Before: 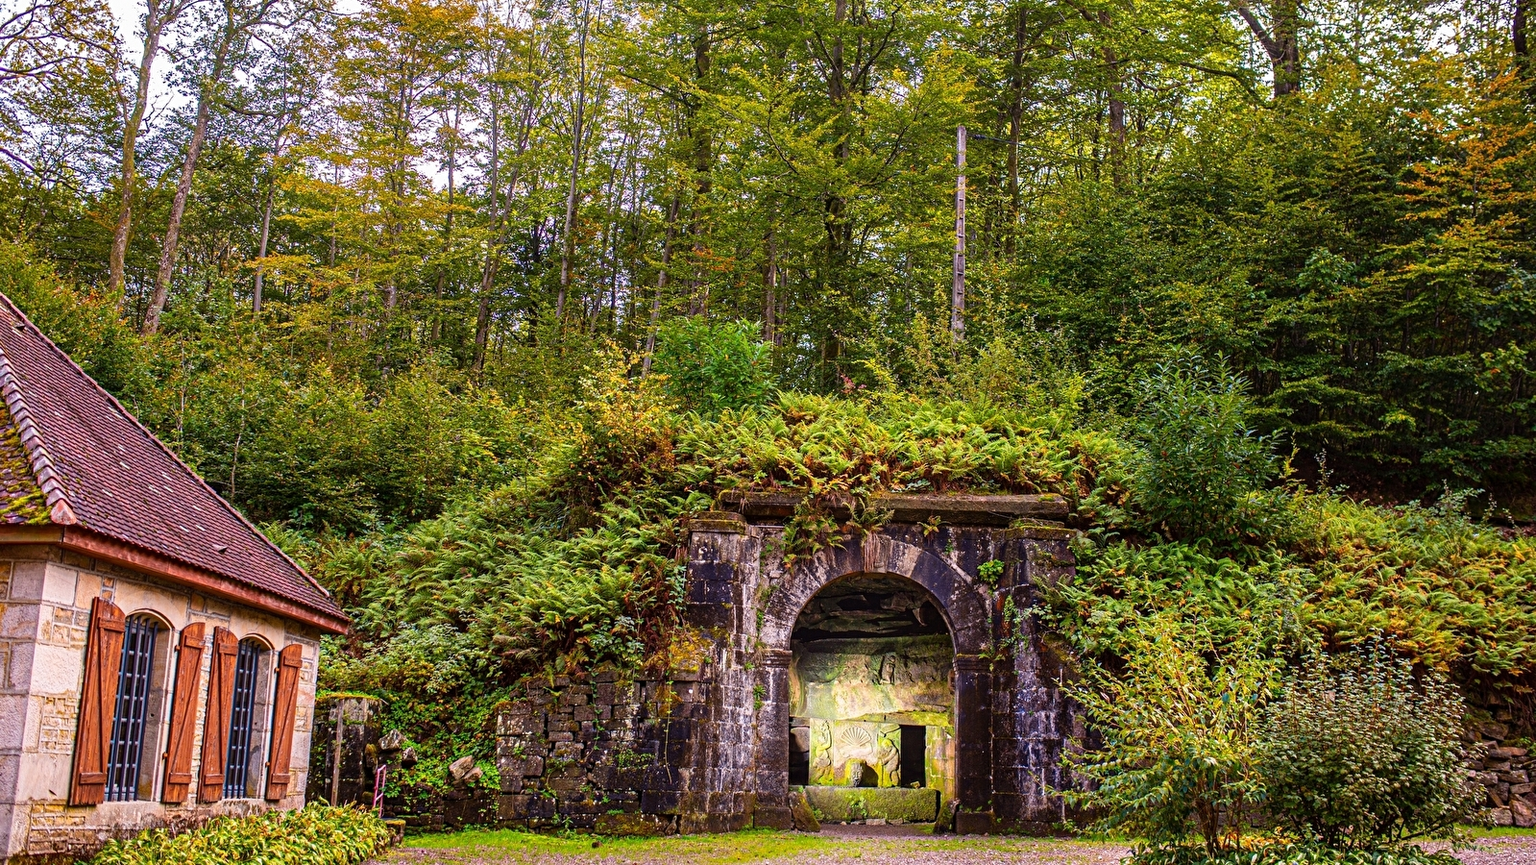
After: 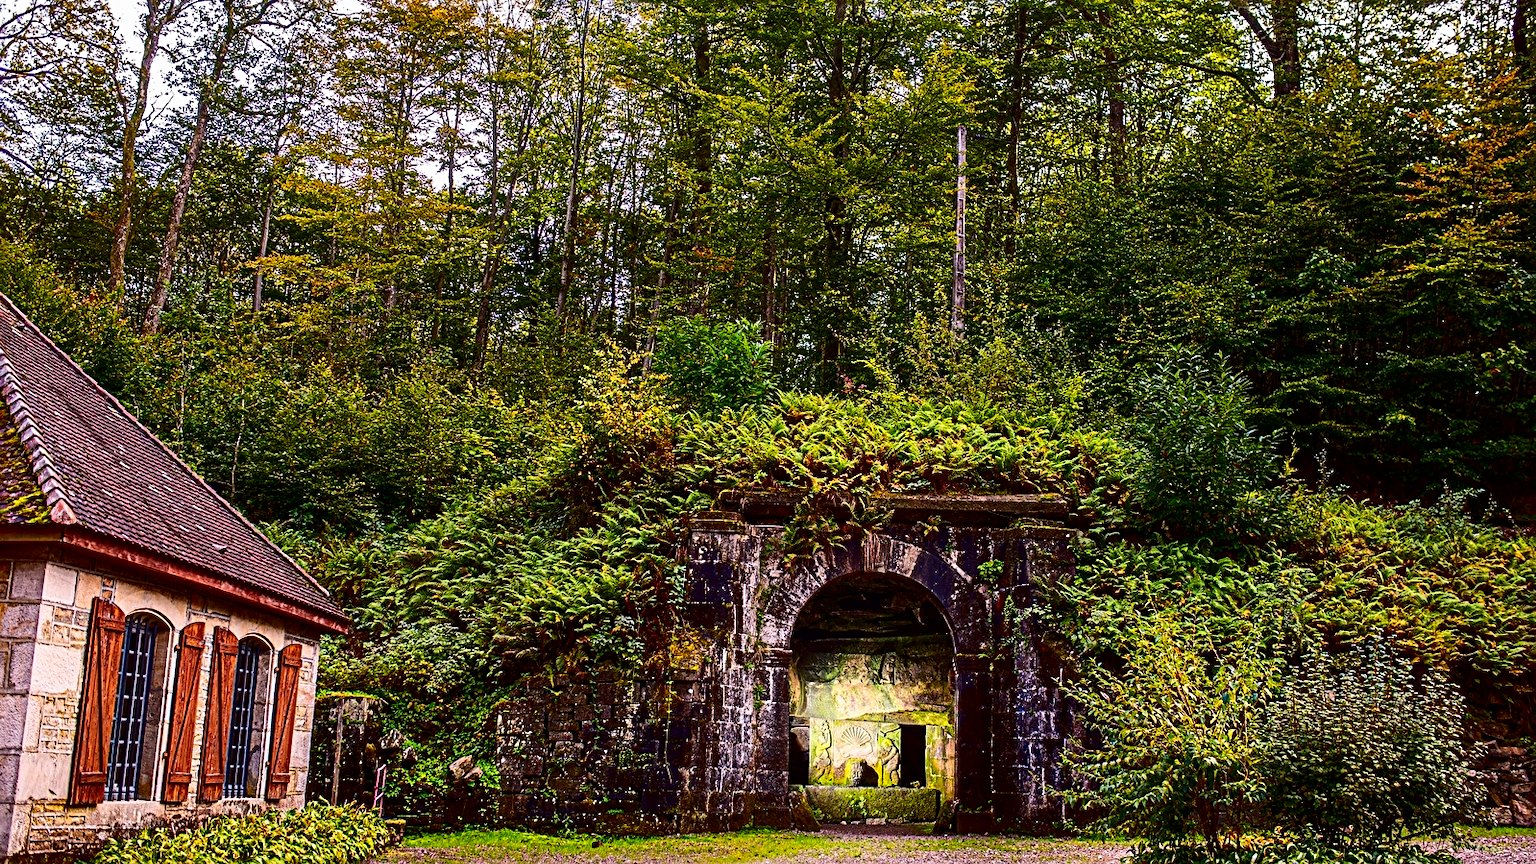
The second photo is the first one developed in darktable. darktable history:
sharpen: radius 2.51, amount 0.329
contrast brightness saturation: contrast 0.241, brightness -0.222, saturation 0.138
